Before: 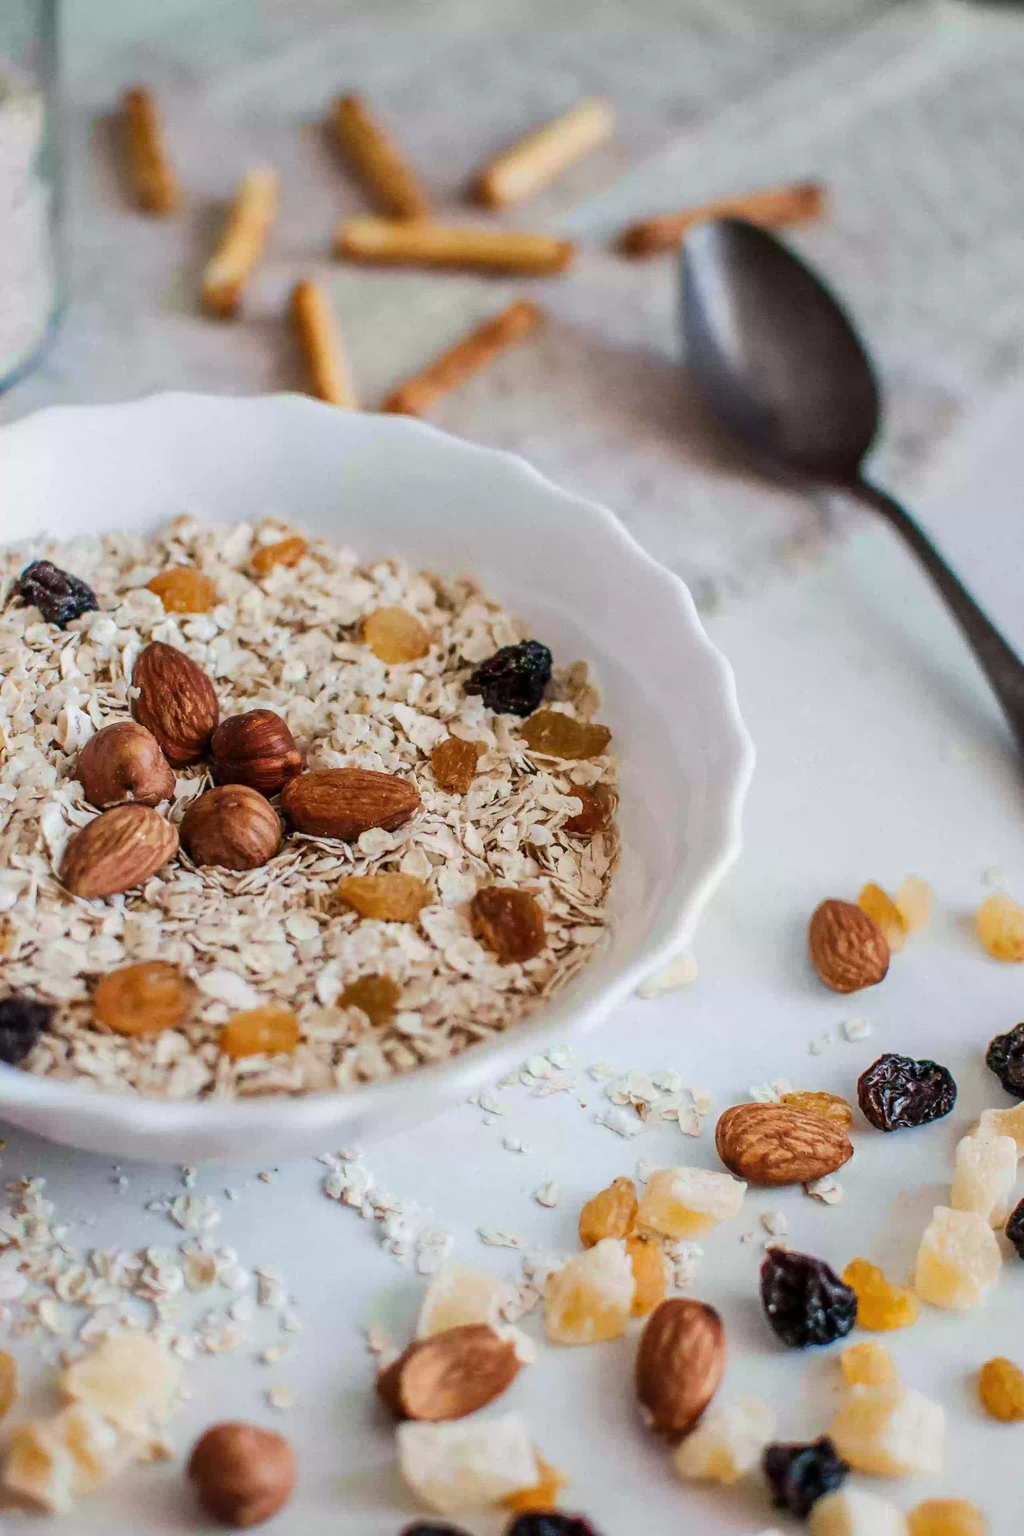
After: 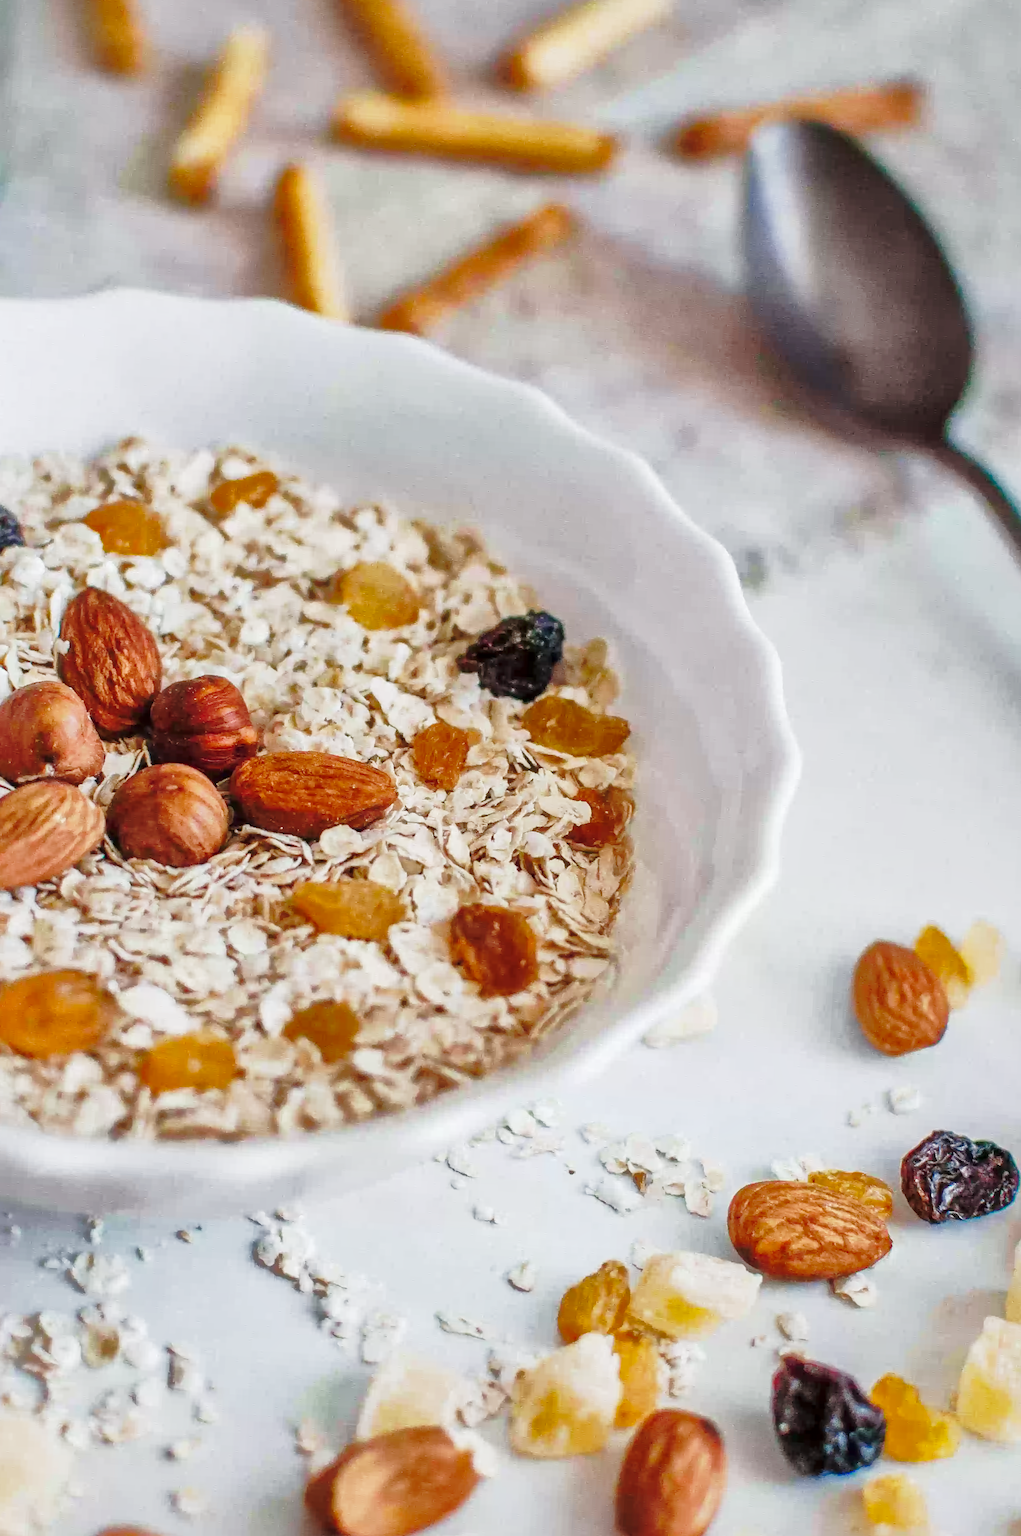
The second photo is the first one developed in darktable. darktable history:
crop and rotate: angle -3.25°, left 5.143%, top 5.199%, right 4.784%, bottom 4.496%
shadows and highlights: shadows 61.01, highlights -59.78
base curve: curves: ch0 [(0, 0) (0.028, 0.03) (0.121, 0.232) (0.46, 0.748) (0.859, 0.968) (1, 1)], preserve colors none
